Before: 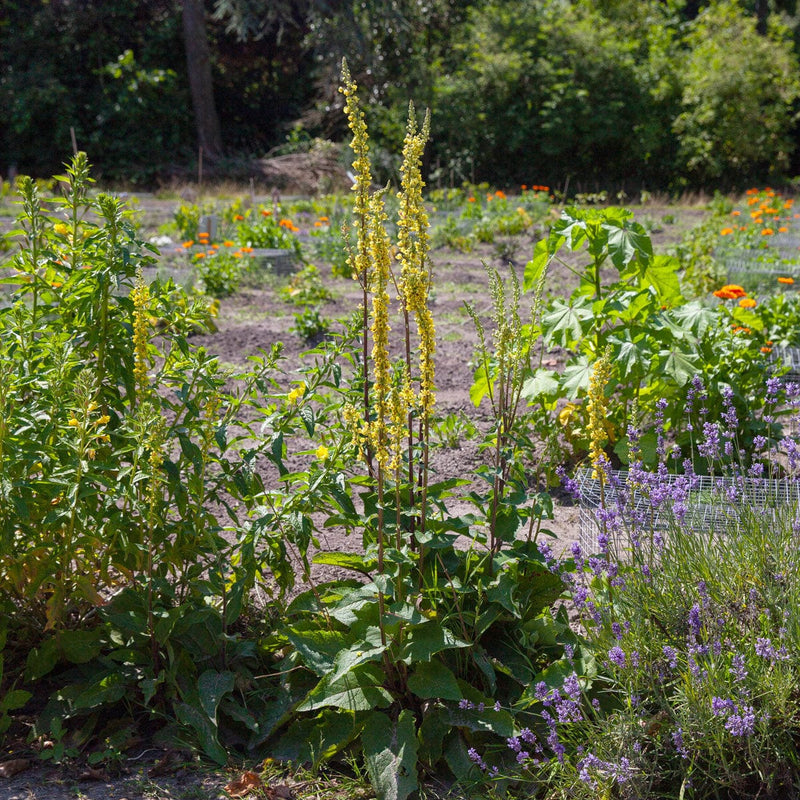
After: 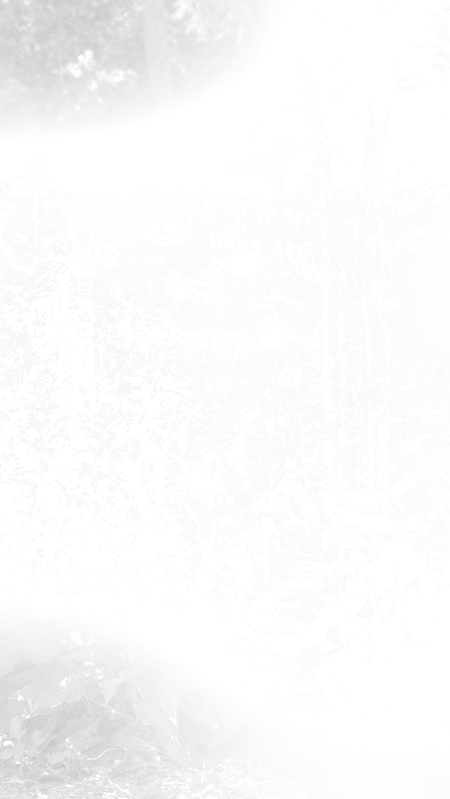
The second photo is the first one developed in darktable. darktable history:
bloom: size 25%, threshold 5%, strength 90%
monochrome: on, module defaults
exposure: exposure 2.25 EV, compensate highlight preservation false
shadows and highlights: on, module defaults
crop: left 5.114%, right 38.589%
local contrast: on, module defaults
